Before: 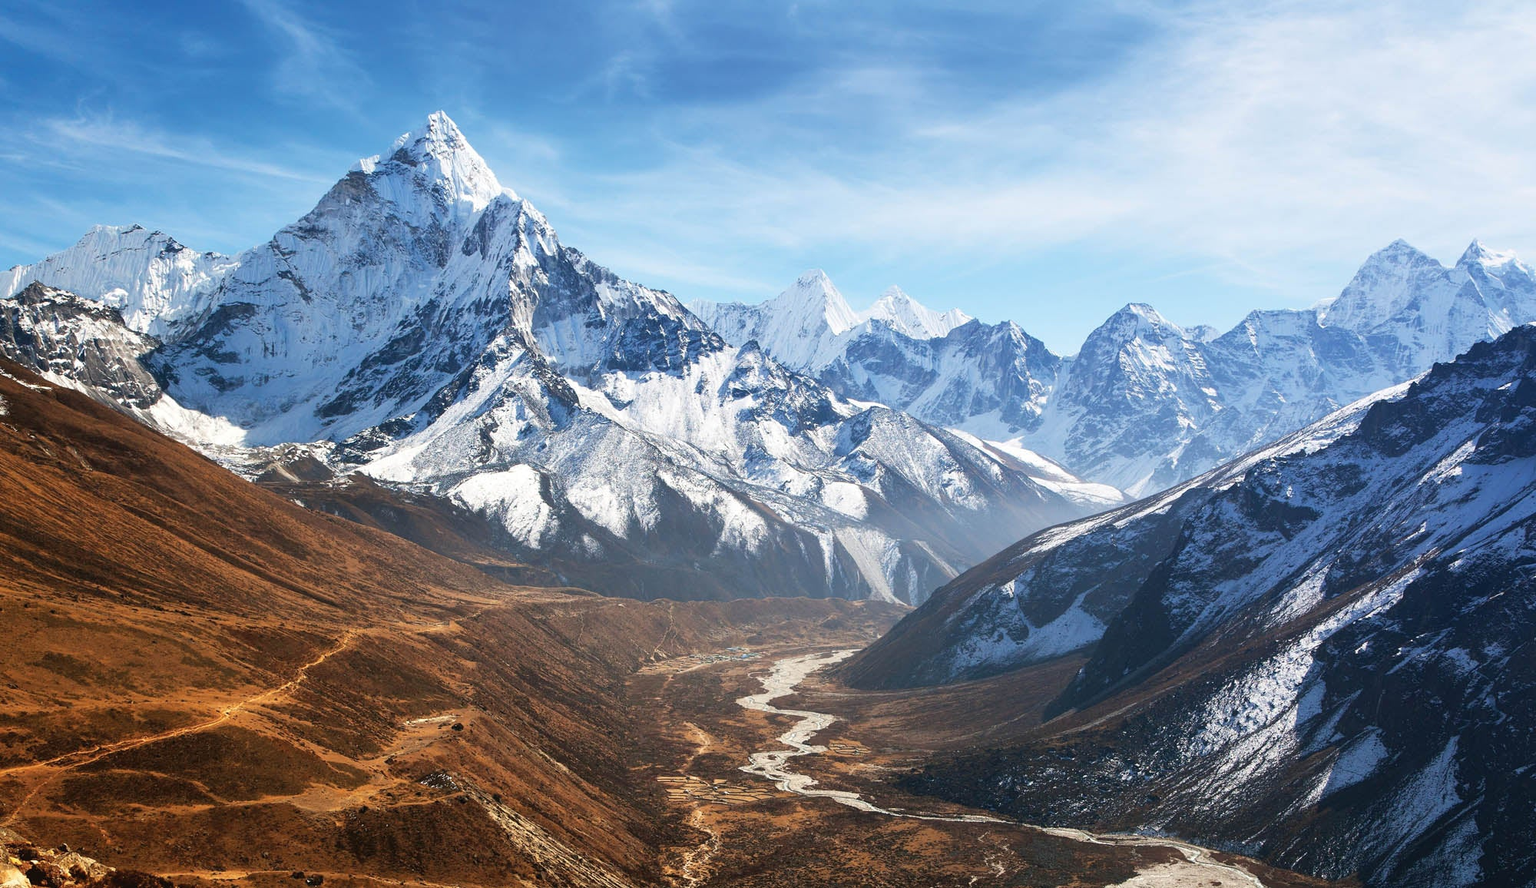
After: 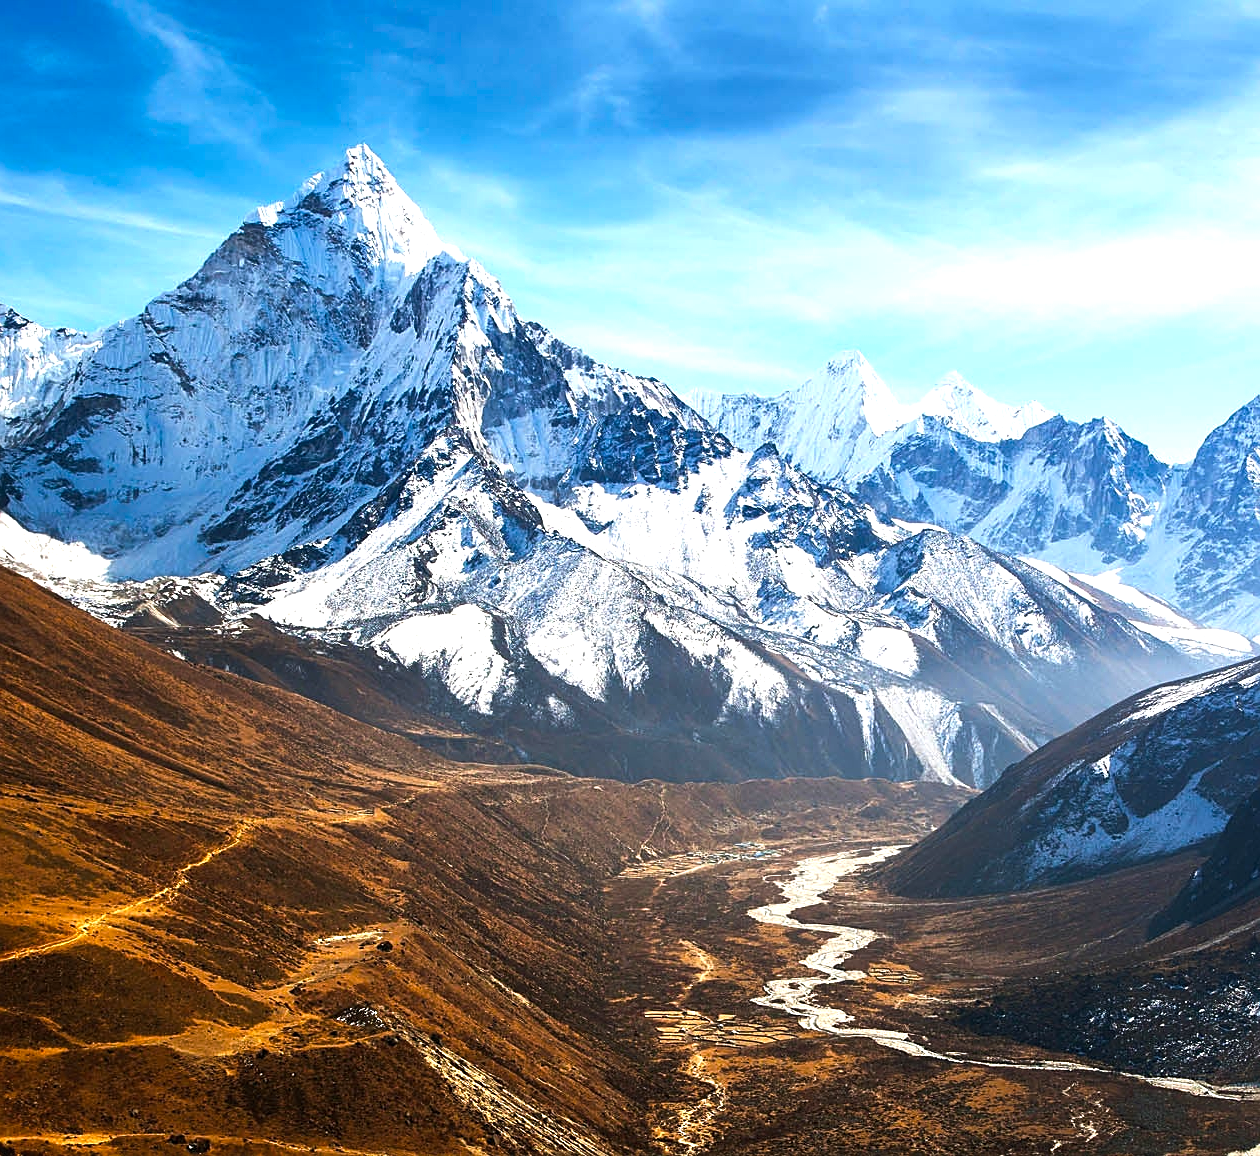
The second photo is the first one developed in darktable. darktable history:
sharpen: on, module defaults
crop: left 10.58%, right 26.384%
color balance rgb: linear chroma grading › shadows 9.826%, linear chroma grading › highlights 10.266%, linear chroma grading › global chroma 15.203%, linear chroma grading › mid-tones 14.858%, perceptual saturation grading › global saturation -2.406%, perceptual saturation grading › highlights -7.89%, perceptual saturation grading › mid-tones 7.85%, perceptual saturation grading › shadows 4.606%, perceptual brilliance grading › global brilliance 19.276%, perceptual brilliance grading › shadows -39.317%
